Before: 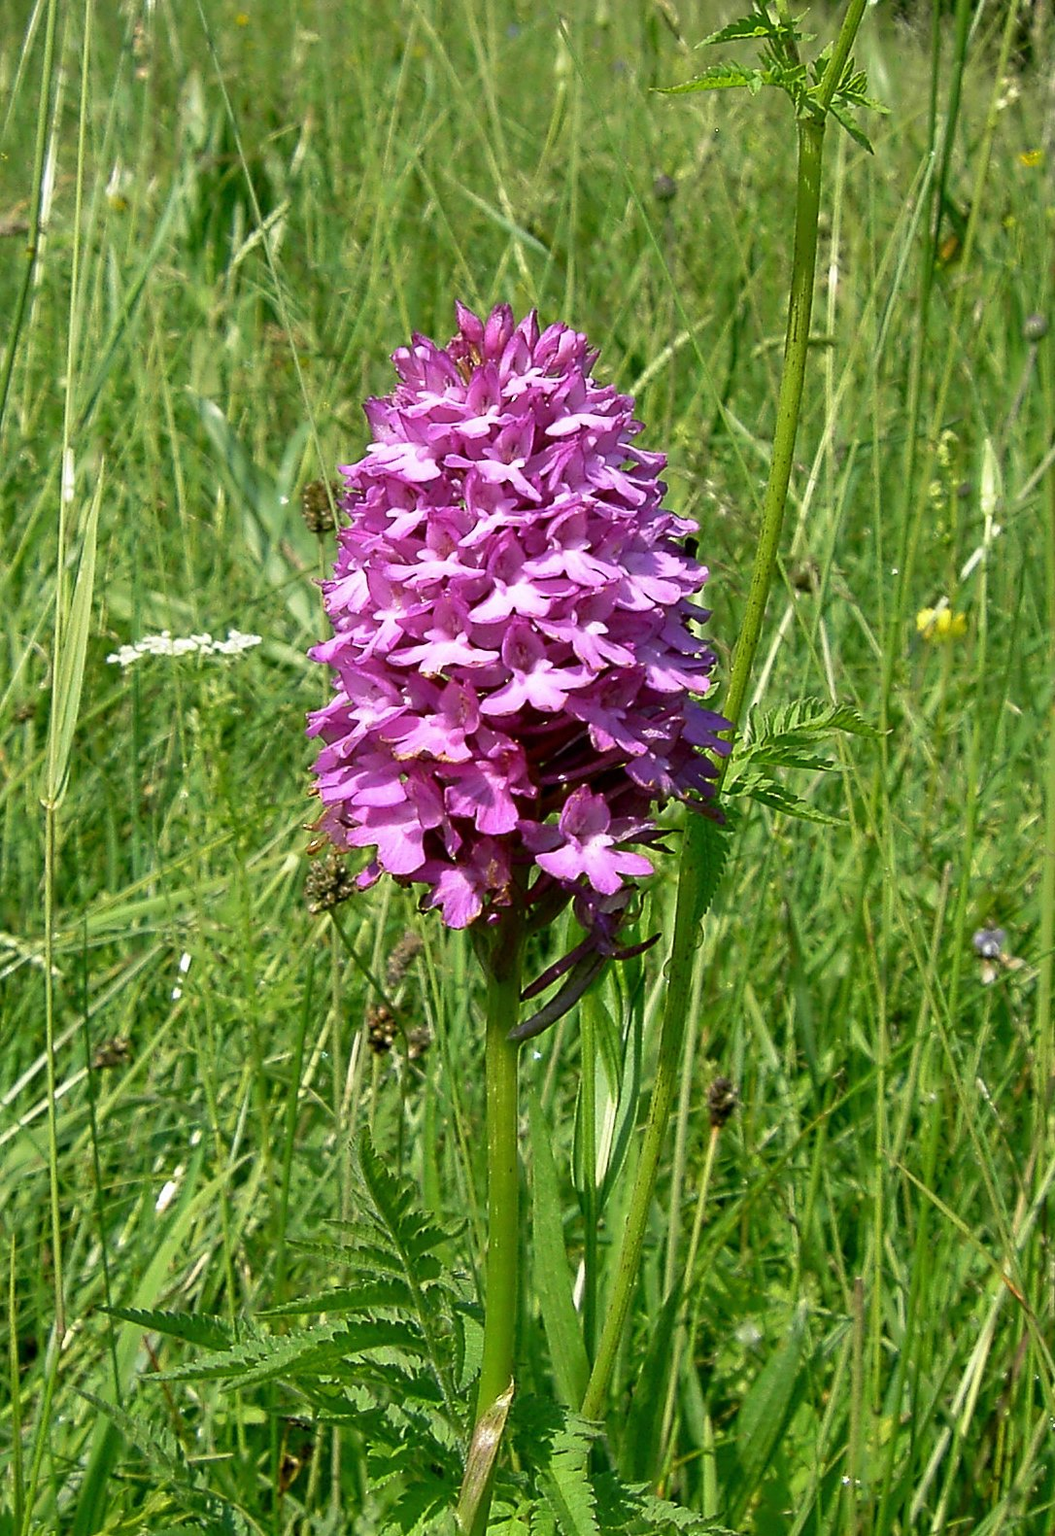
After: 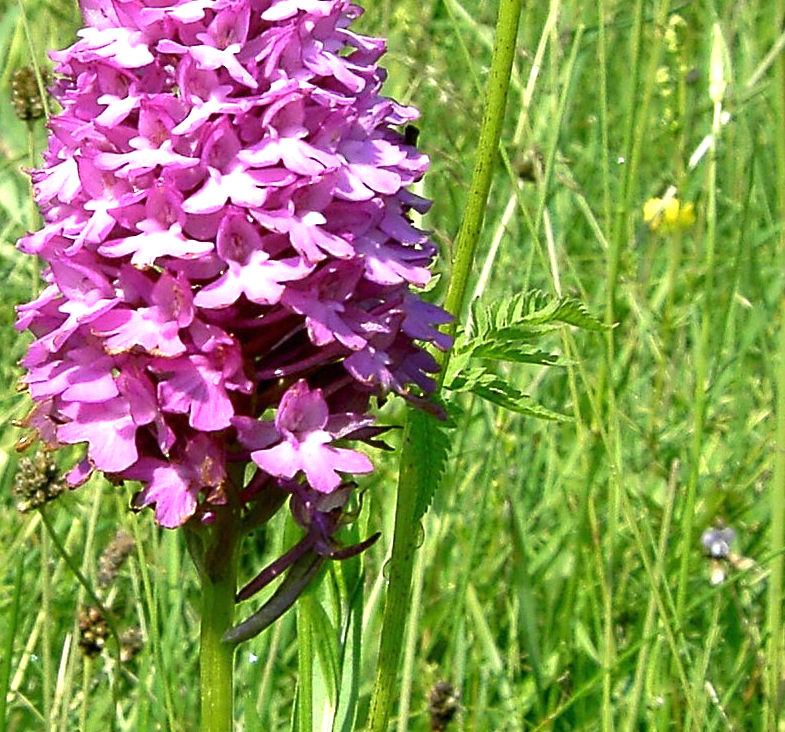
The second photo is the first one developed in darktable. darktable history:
color correction: highlights a* 0.004, highlights b* -0.52
crop and rotate: left 27.636%, top 27.145%, bottom 26.51%
exposure: exposure 0.636 EV, compensate highlight preservation false
